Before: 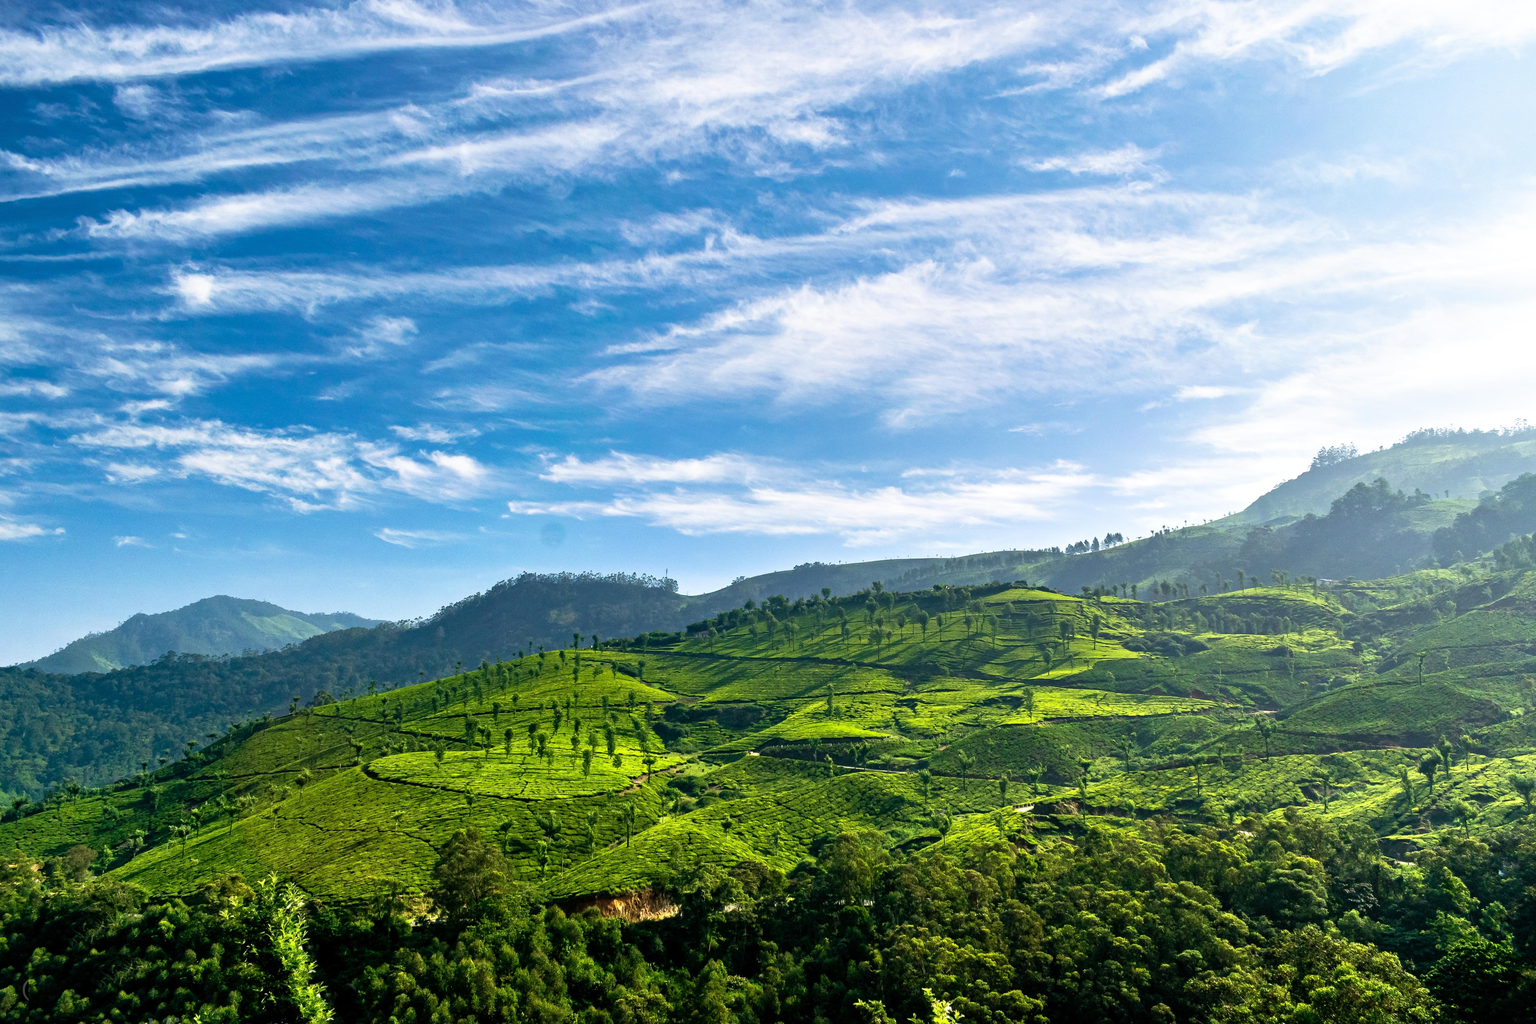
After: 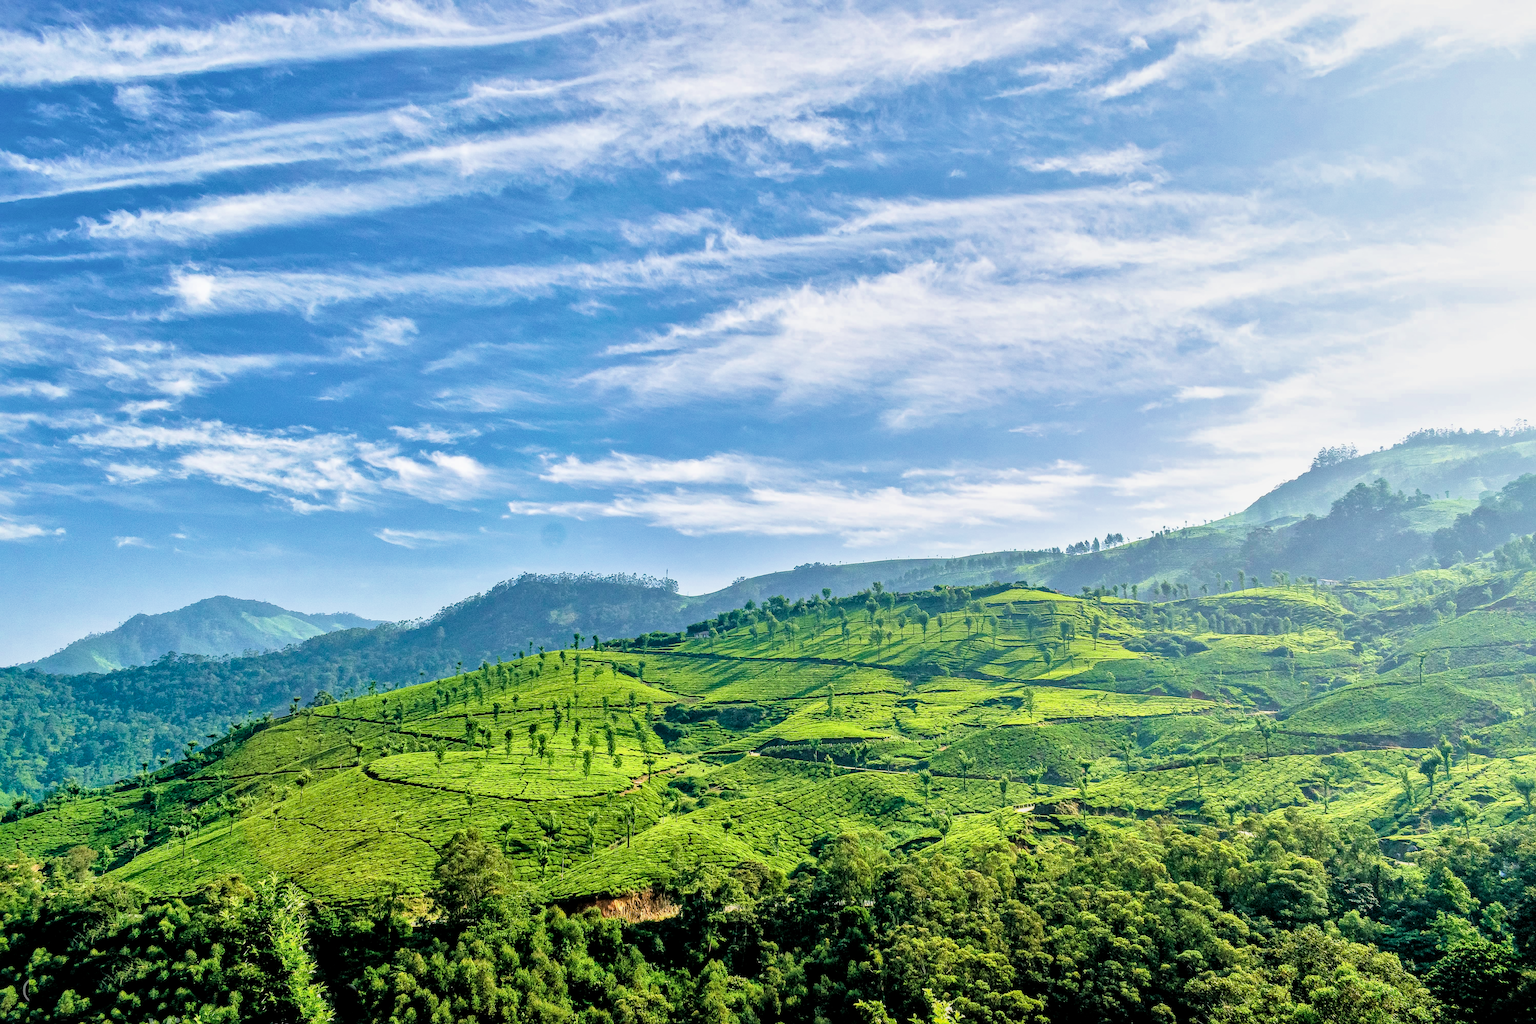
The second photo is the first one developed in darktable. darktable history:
shadows and highlights: shadows 29.87
velvia: on, module defaults
sharpen: on, module defaults
filmic rgb: black relative exposure -7.11 EV, white relative exposure 5.36 EV, hardness 3.03
local contrast: detail 130%
exposure: black level correction 0, exposure 1.509 EV, compensate highlight preservation false
